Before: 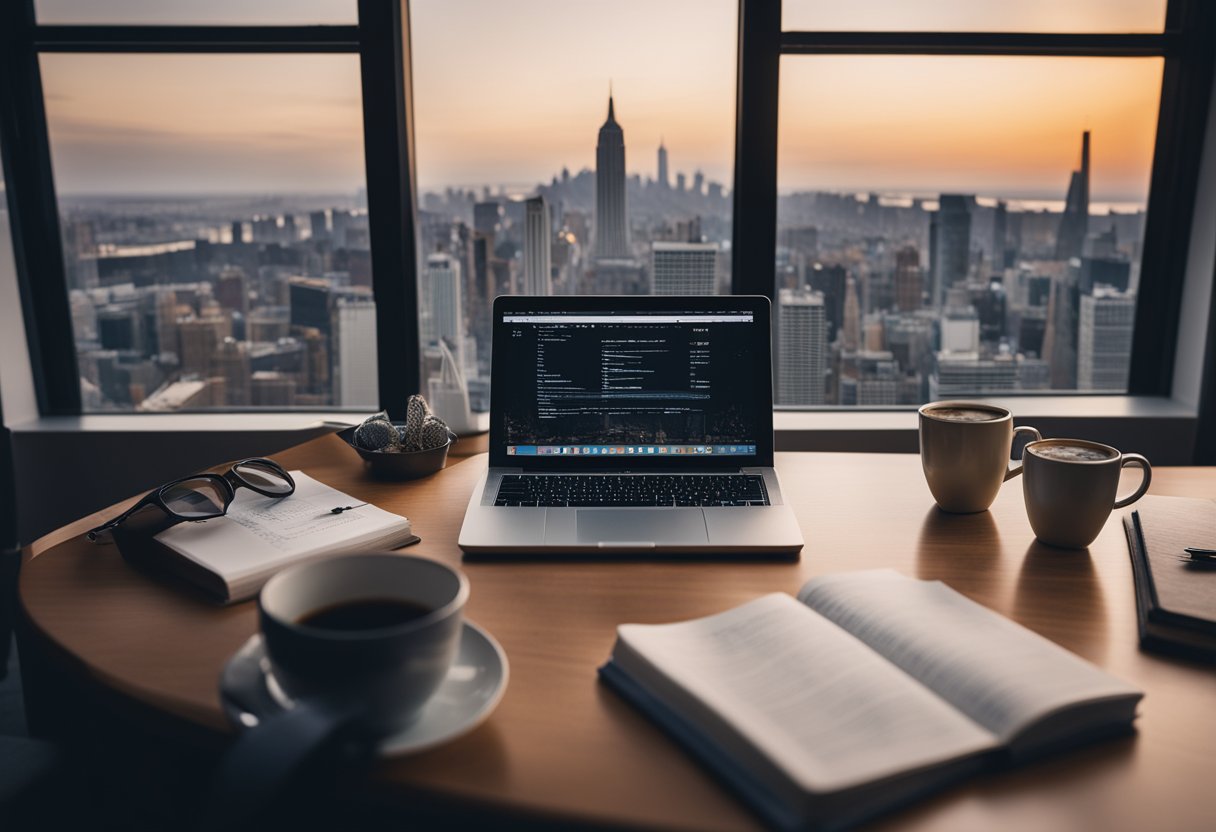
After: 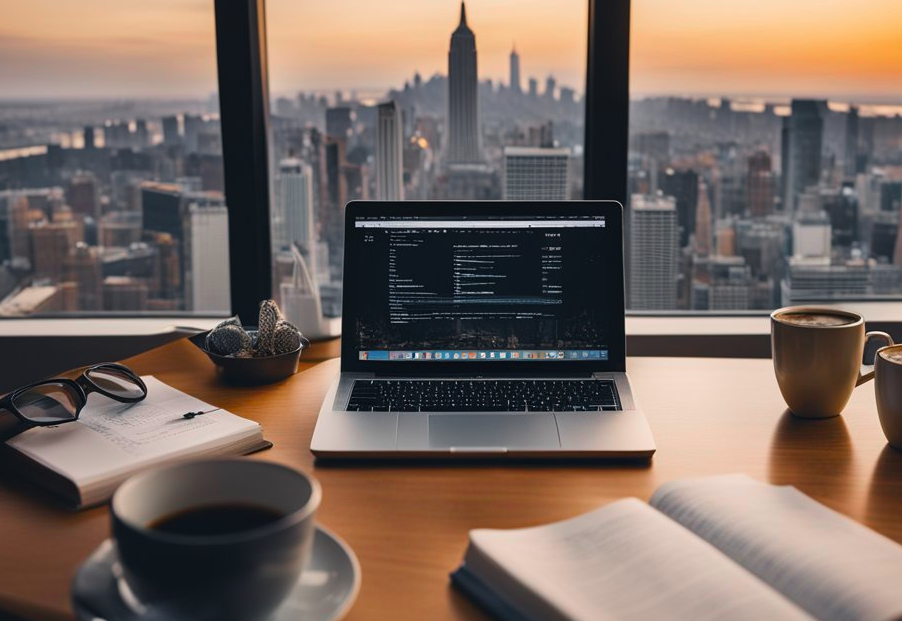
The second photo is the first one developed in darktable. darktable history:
crop and rotate: left 12.188%, top 11.487%, right 13.61%, bottom 13.833%
color zones: curves: ch1 [(0, 0.679) (0.143, 0.647) (0.286, 0.261) (0.378, -0.011) (0.571, 0.396) (0.714, 0.399) (0.857, 0.406) (1, 0.679)]
color balance rgb: perceptual saturation grading › global saturation 25.68%
